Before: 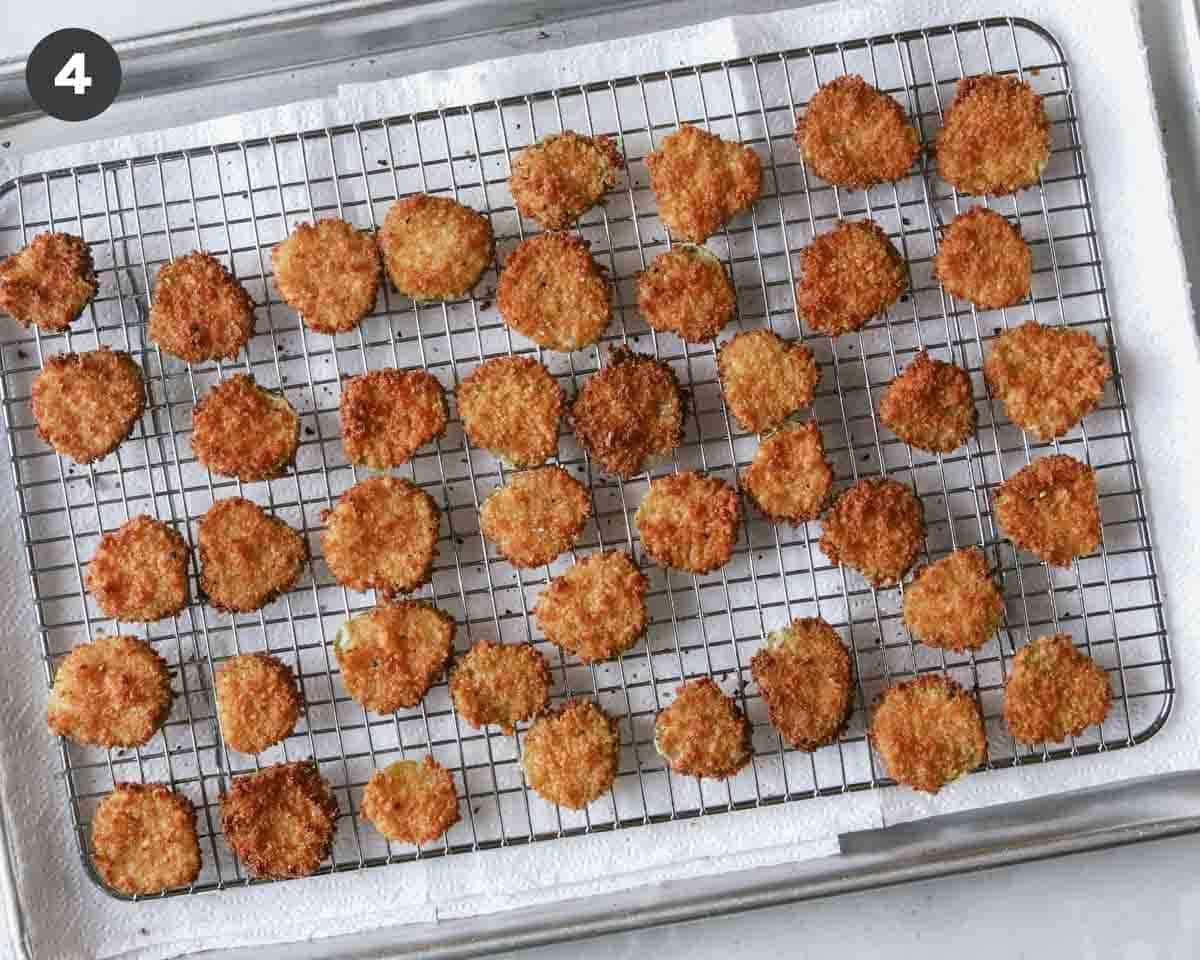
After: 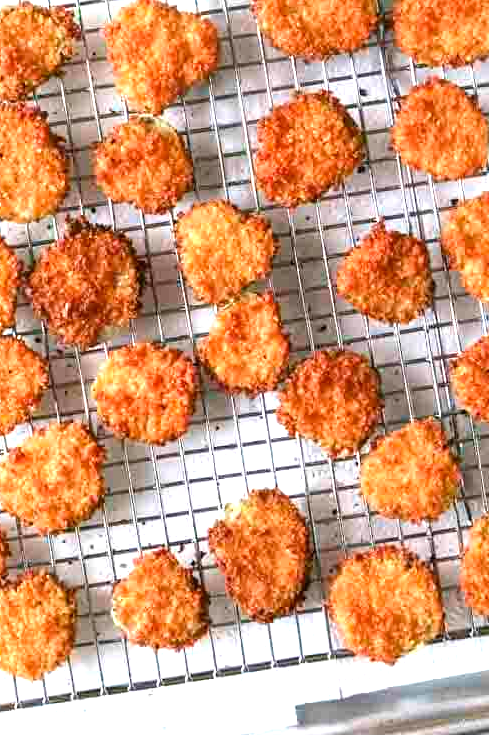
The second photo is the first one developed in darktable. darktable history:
crop: left 45.282%, top 13.497%, right 13.955%, bottom 9.924%
exposure: black level correction 0, exposure 1.103 EV, compensate exposure bias true, compensate highlight preservation false
